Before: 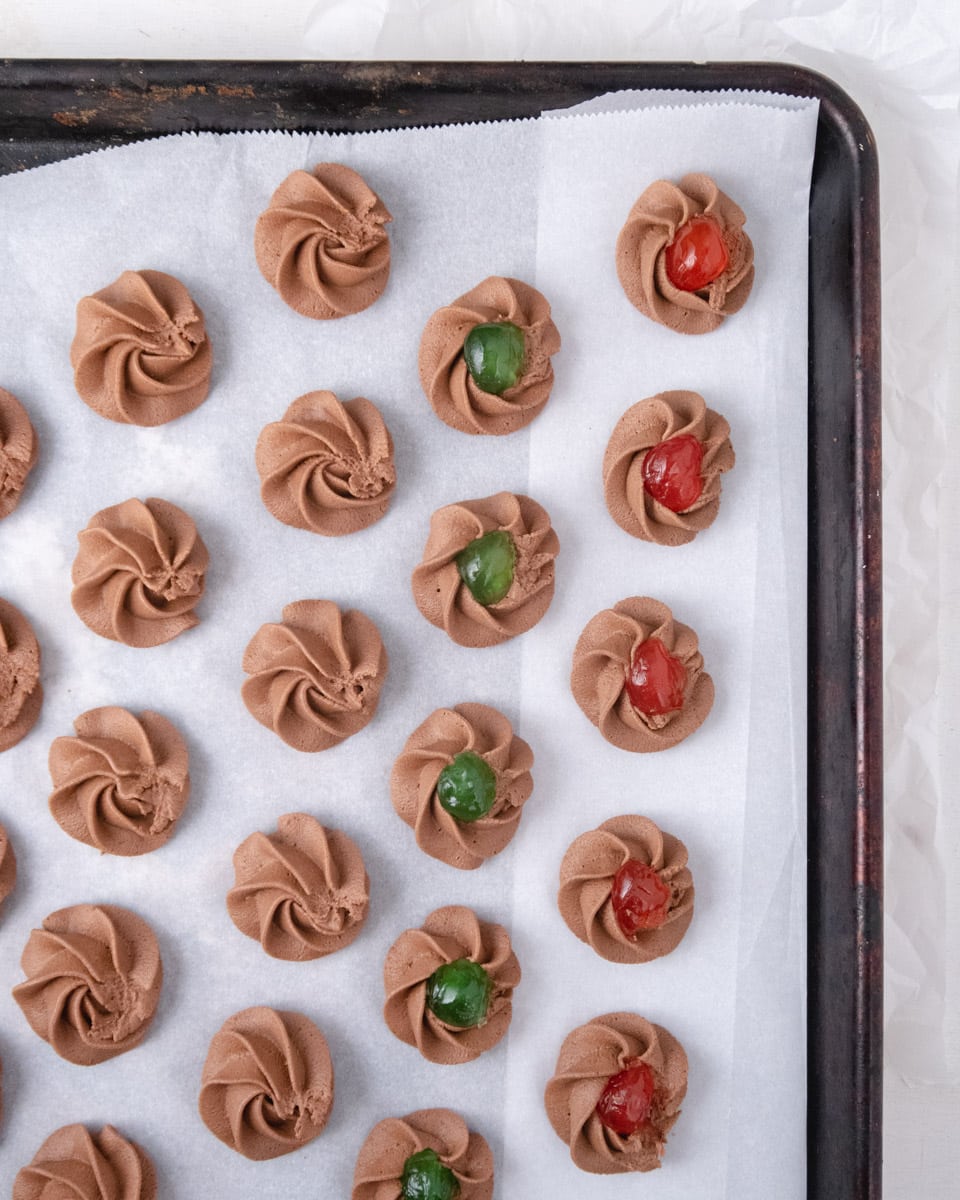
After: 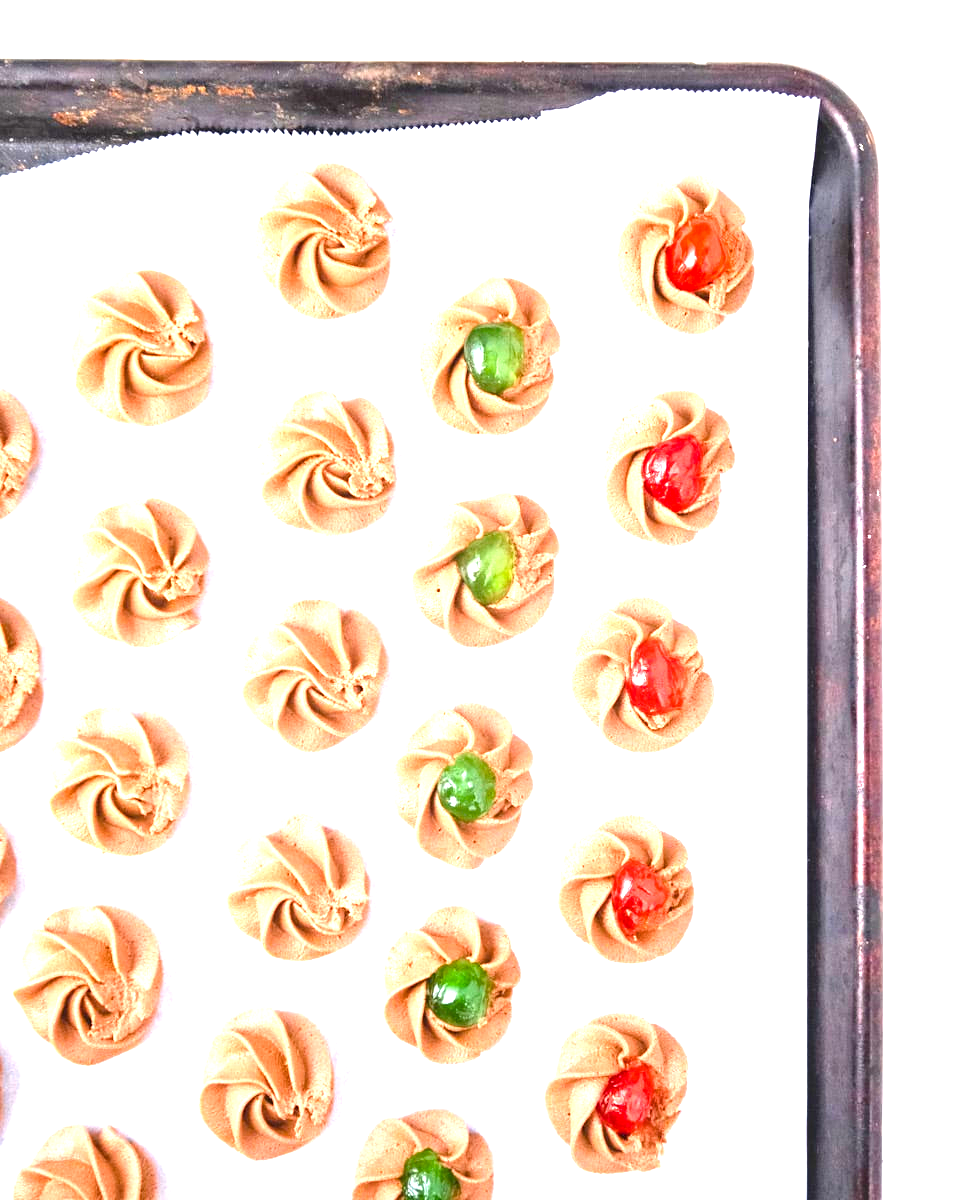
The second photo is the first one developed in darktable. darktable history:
exposure: exposure 2.25 EV, compensate highlight preservation false
color balance rgb: perceptual saturation grading › global saturation 20%, global vibrance 20%
